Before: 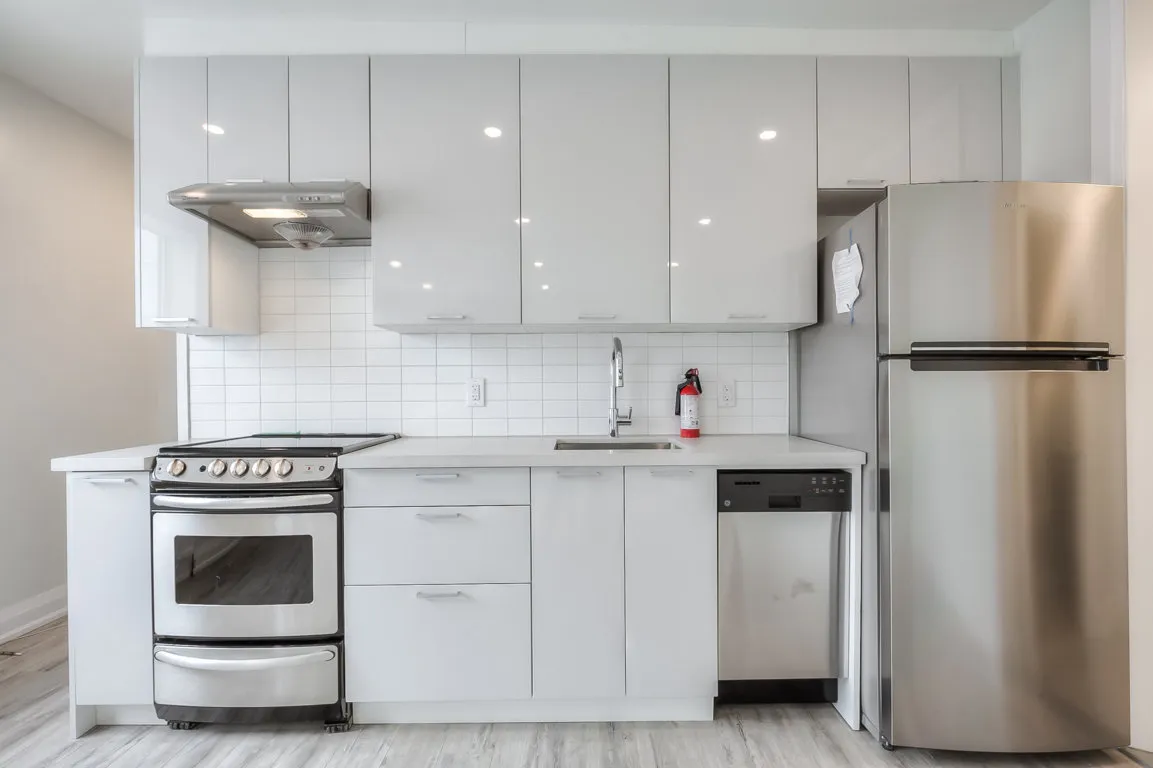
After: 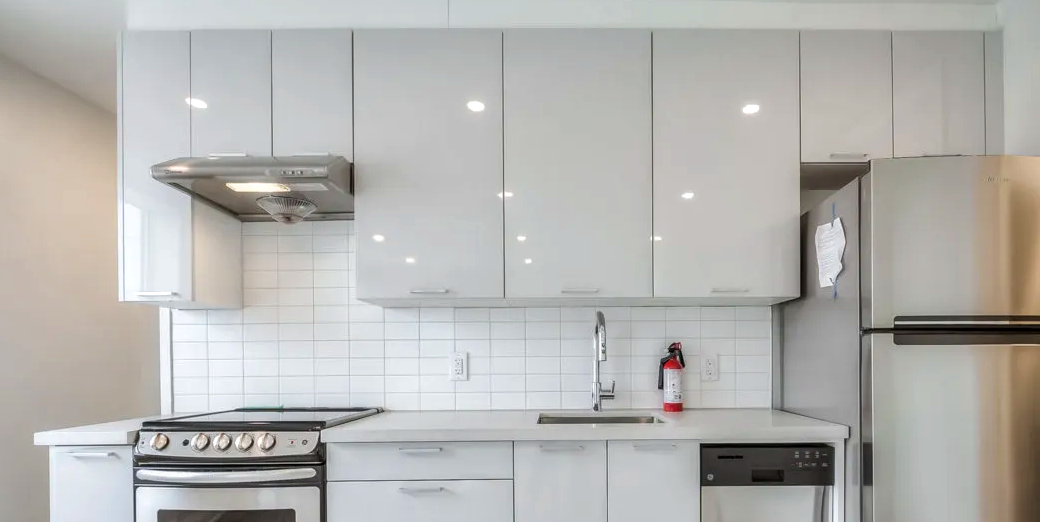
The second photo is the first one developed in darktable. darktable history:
local contrast: on, module defaults
velvia: on, module defaults
crop: left 1.509%, top 3.452%, right 7.696%, bottom 28.452%
